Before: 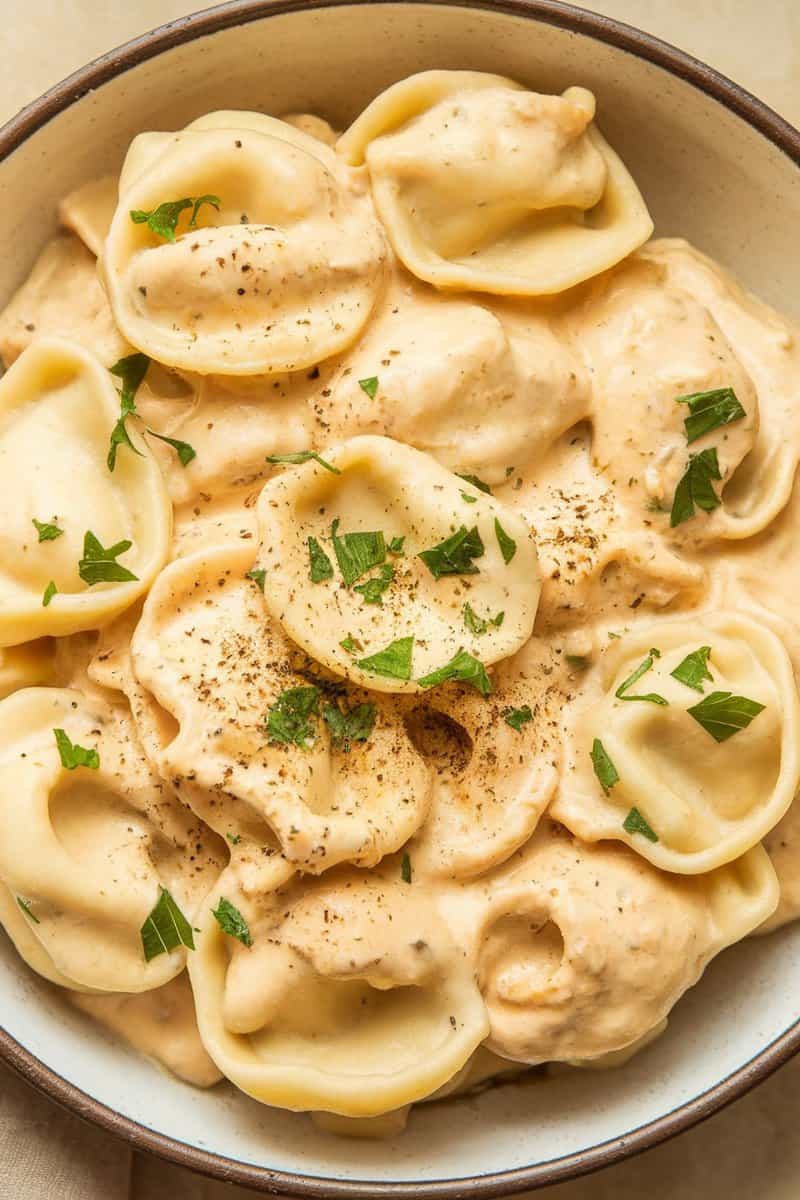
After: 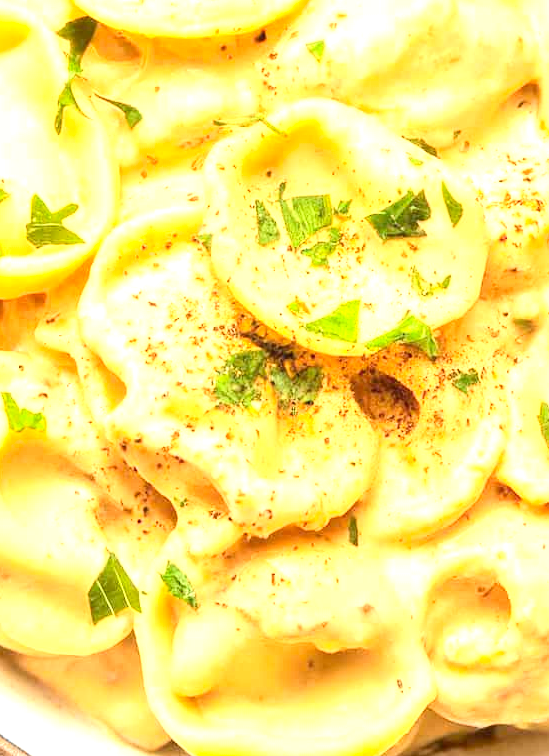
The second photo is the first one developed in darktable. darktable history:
contrast brightness saturation: contrast 0.201, brightness 0.16, saturation 0.219
crop: left 6.626%, top 28.091%, right 24.014%, bottom 8.845%
exposure: black level correction 0, exposure 1.367 EV
